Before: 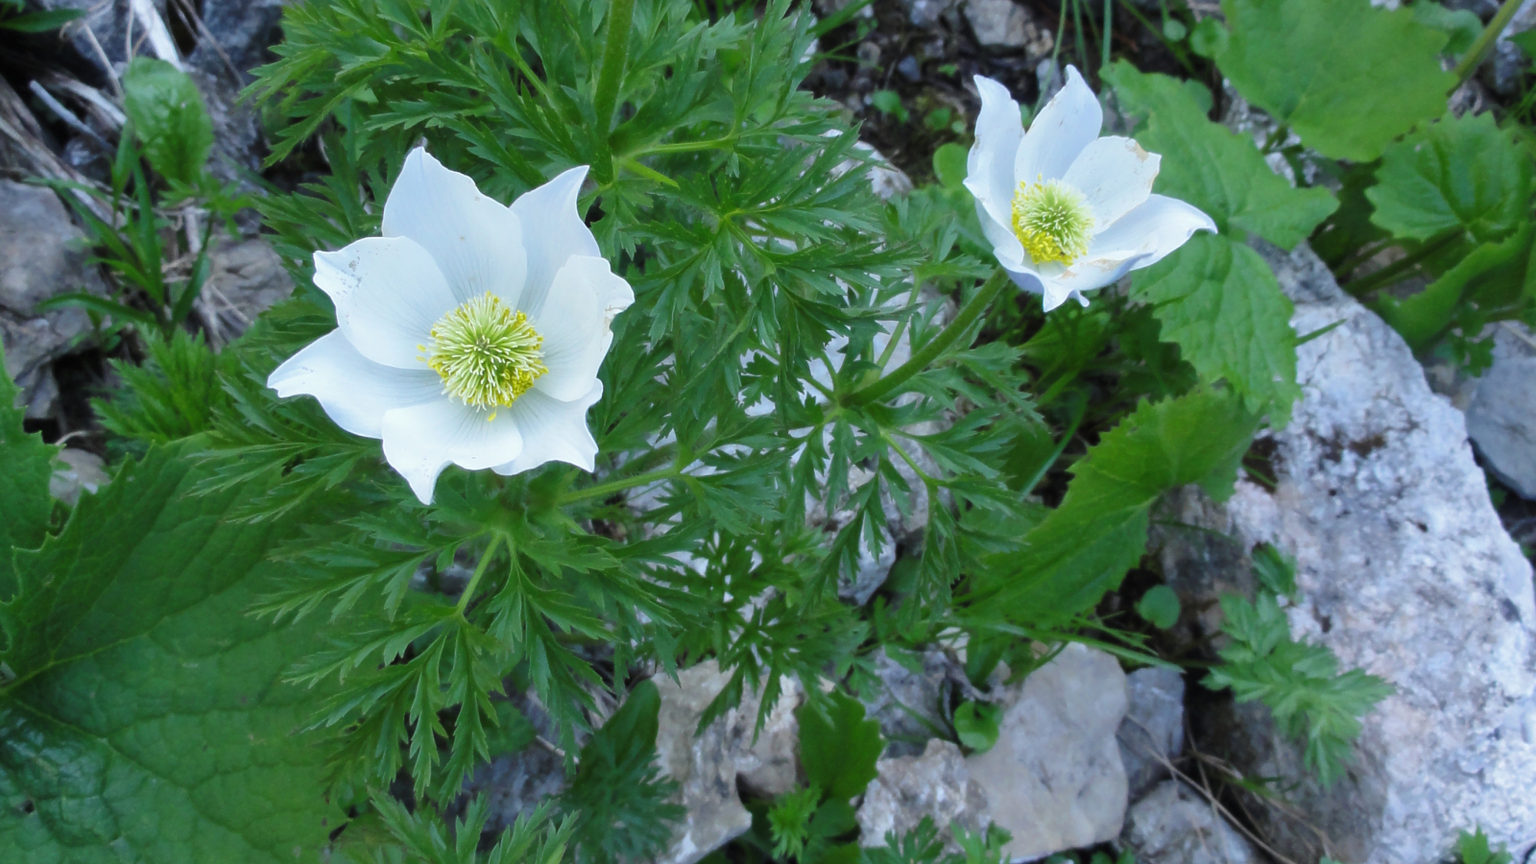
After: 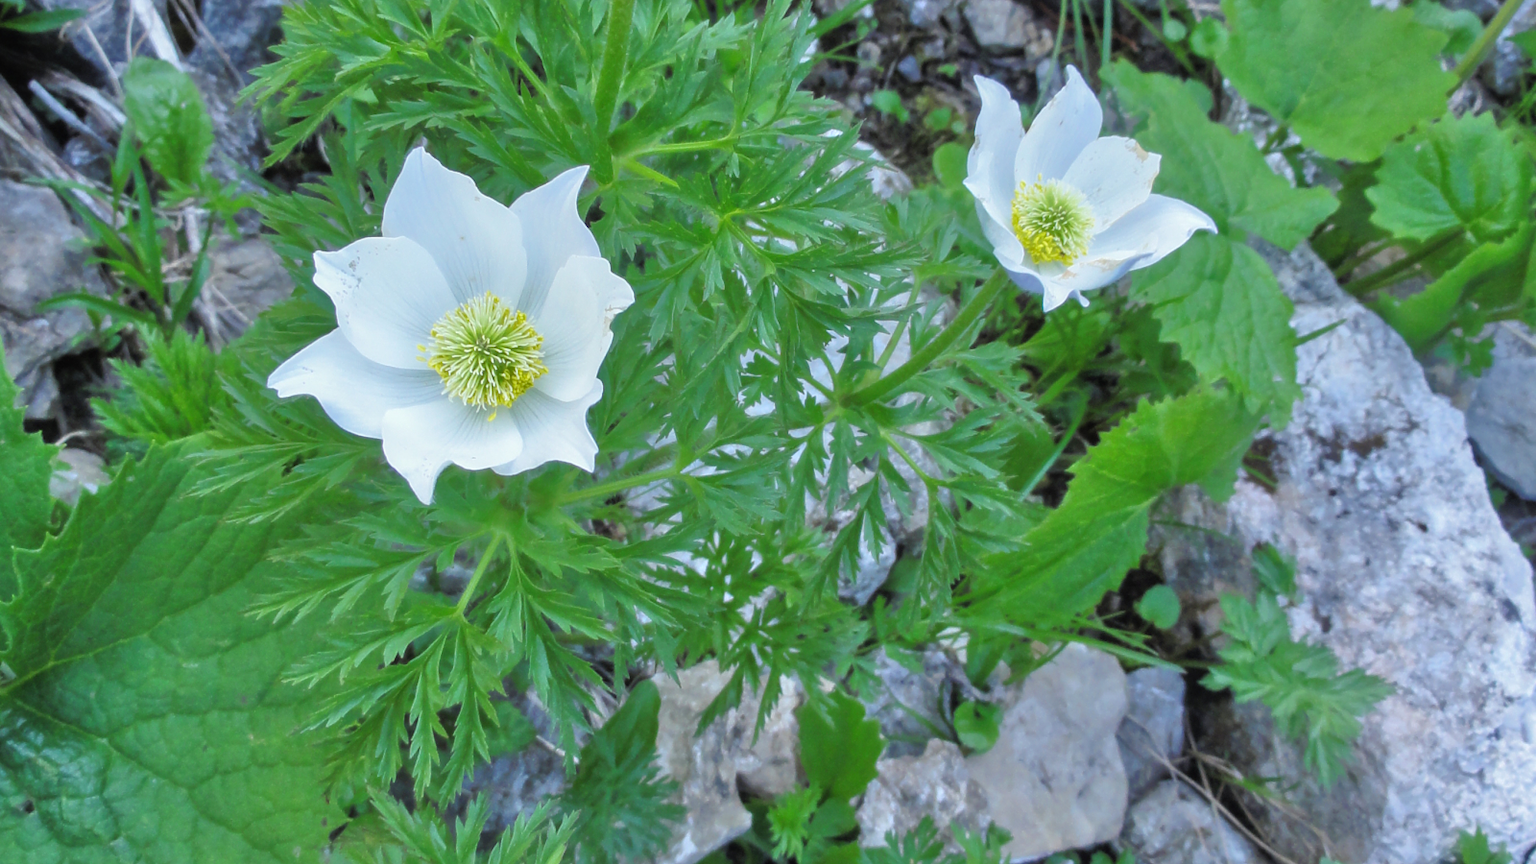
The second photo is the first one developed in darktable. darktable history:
tone equalizer: -7 EV 0.149 EV, -6 EV 0.572 EV, -5 EV 1.16 EV, -4 EV 1.31 EV, -3 EV 1.18 EV, -2 EV 0.6 EV, -1 EV 0.15 EV
local contrast: detail 109%
